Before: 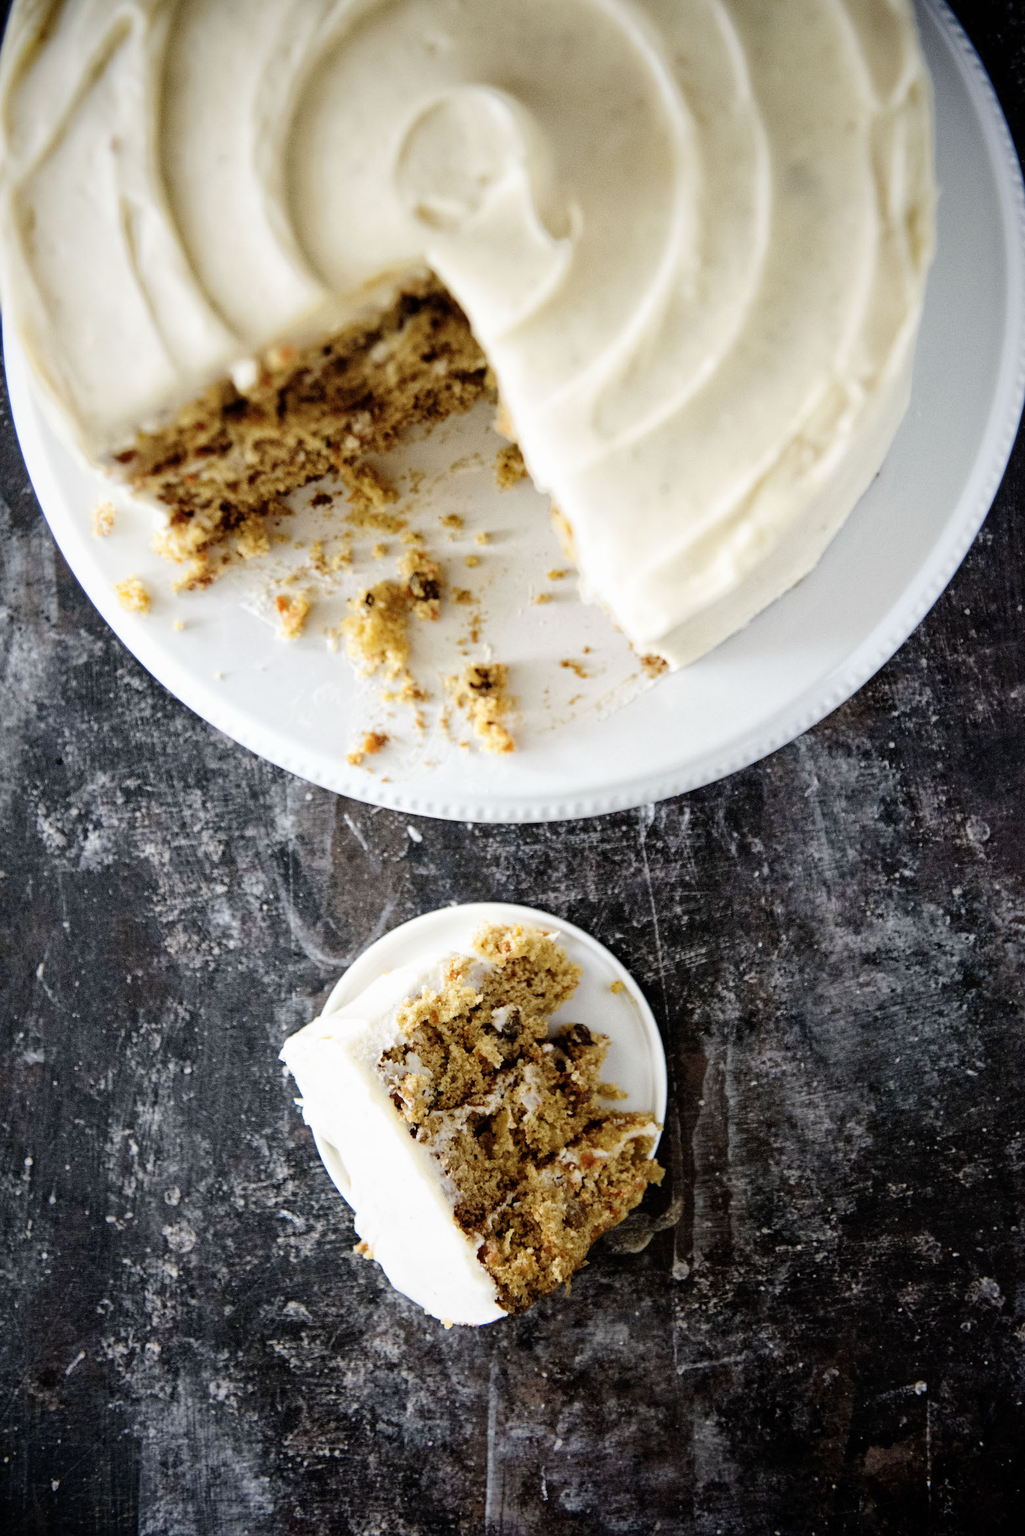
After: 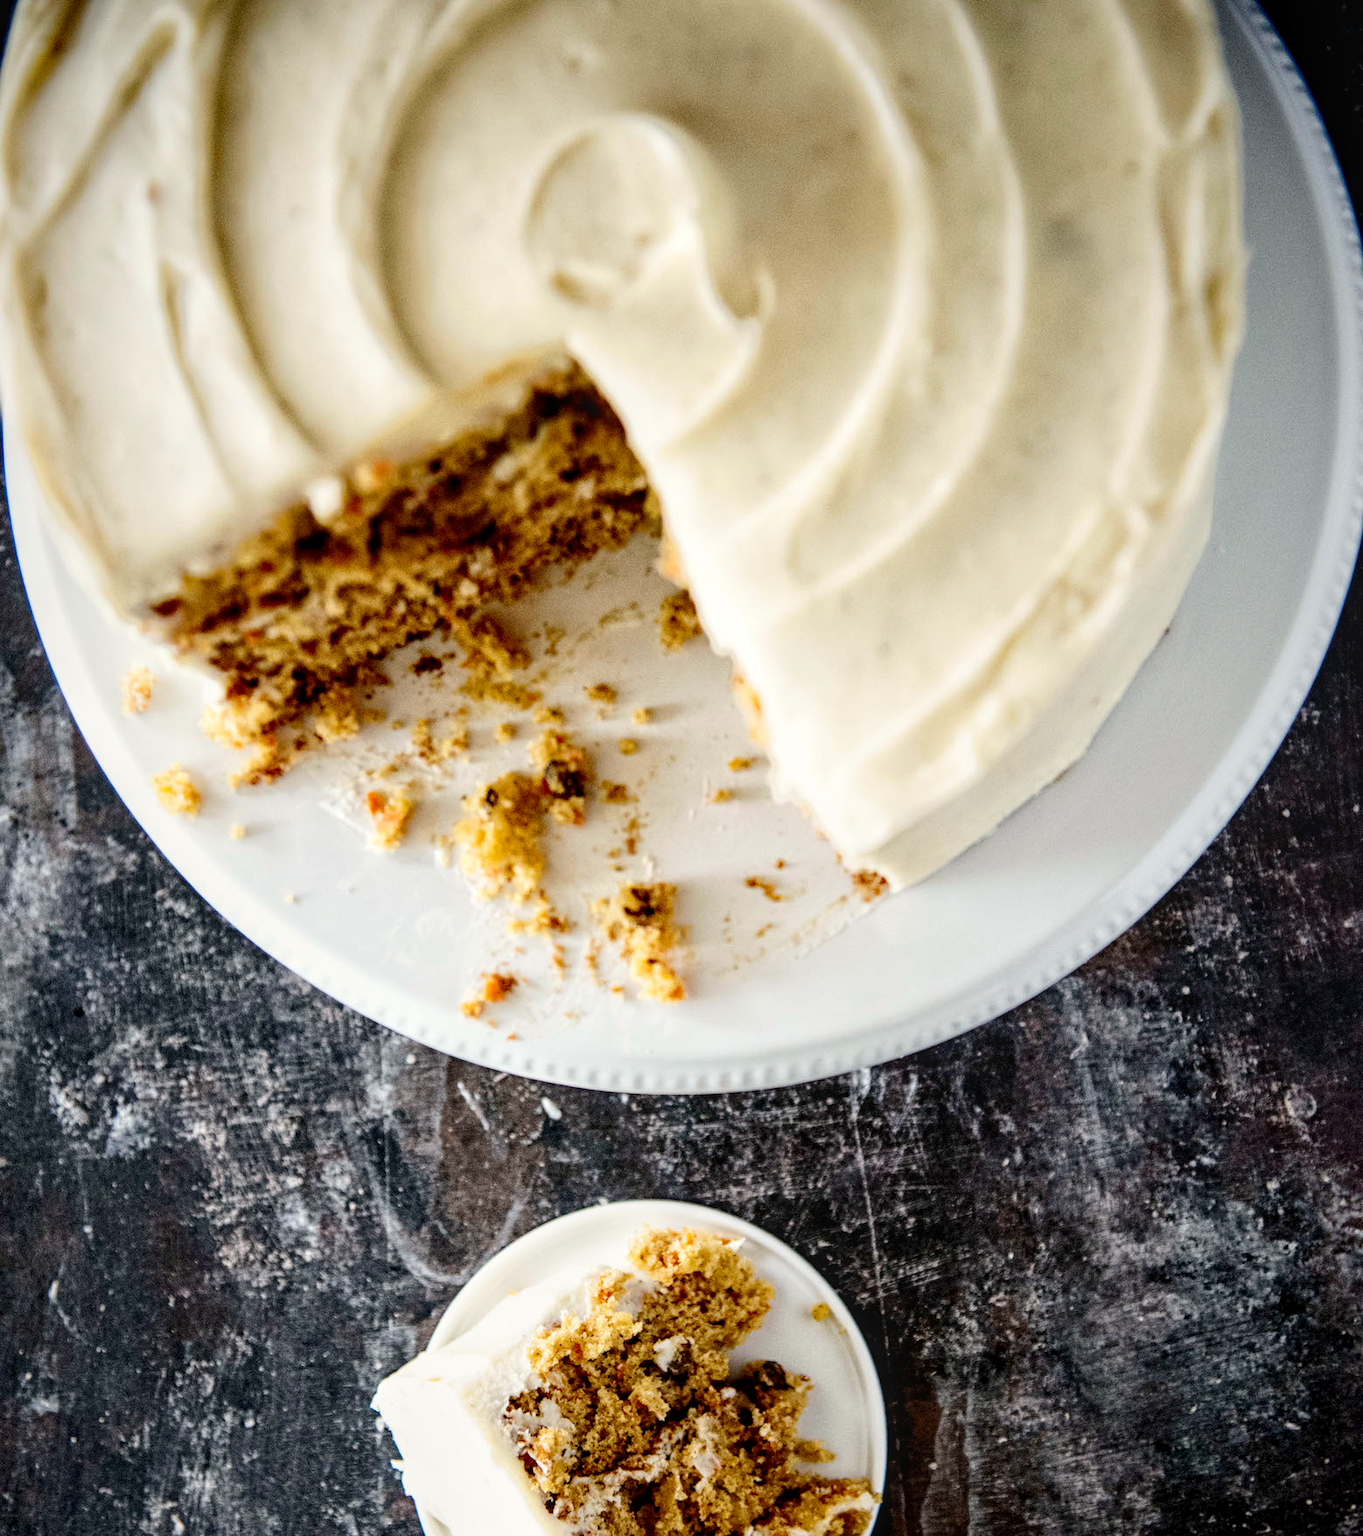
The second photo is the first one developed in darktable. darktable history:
local contrast: on, module defaults
color correction: highlights b* 2.93
crop: bottom 24.75%
contrast brightness saturation: contrast 0.13, brightness -0.059, saturation 0.15
